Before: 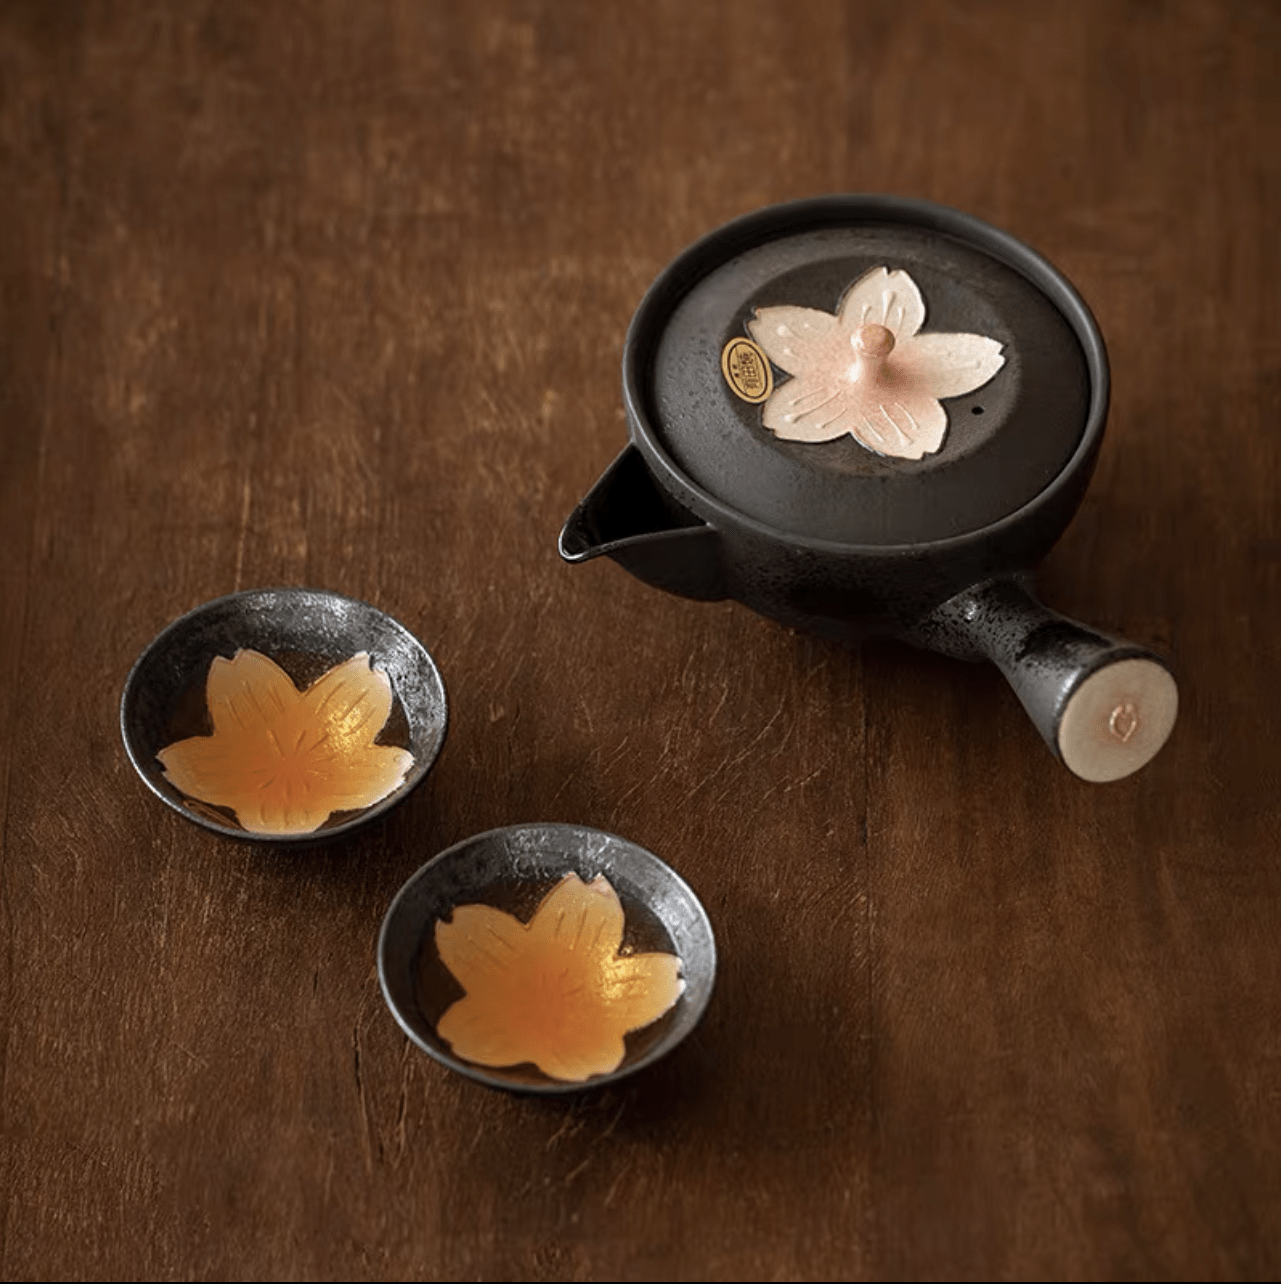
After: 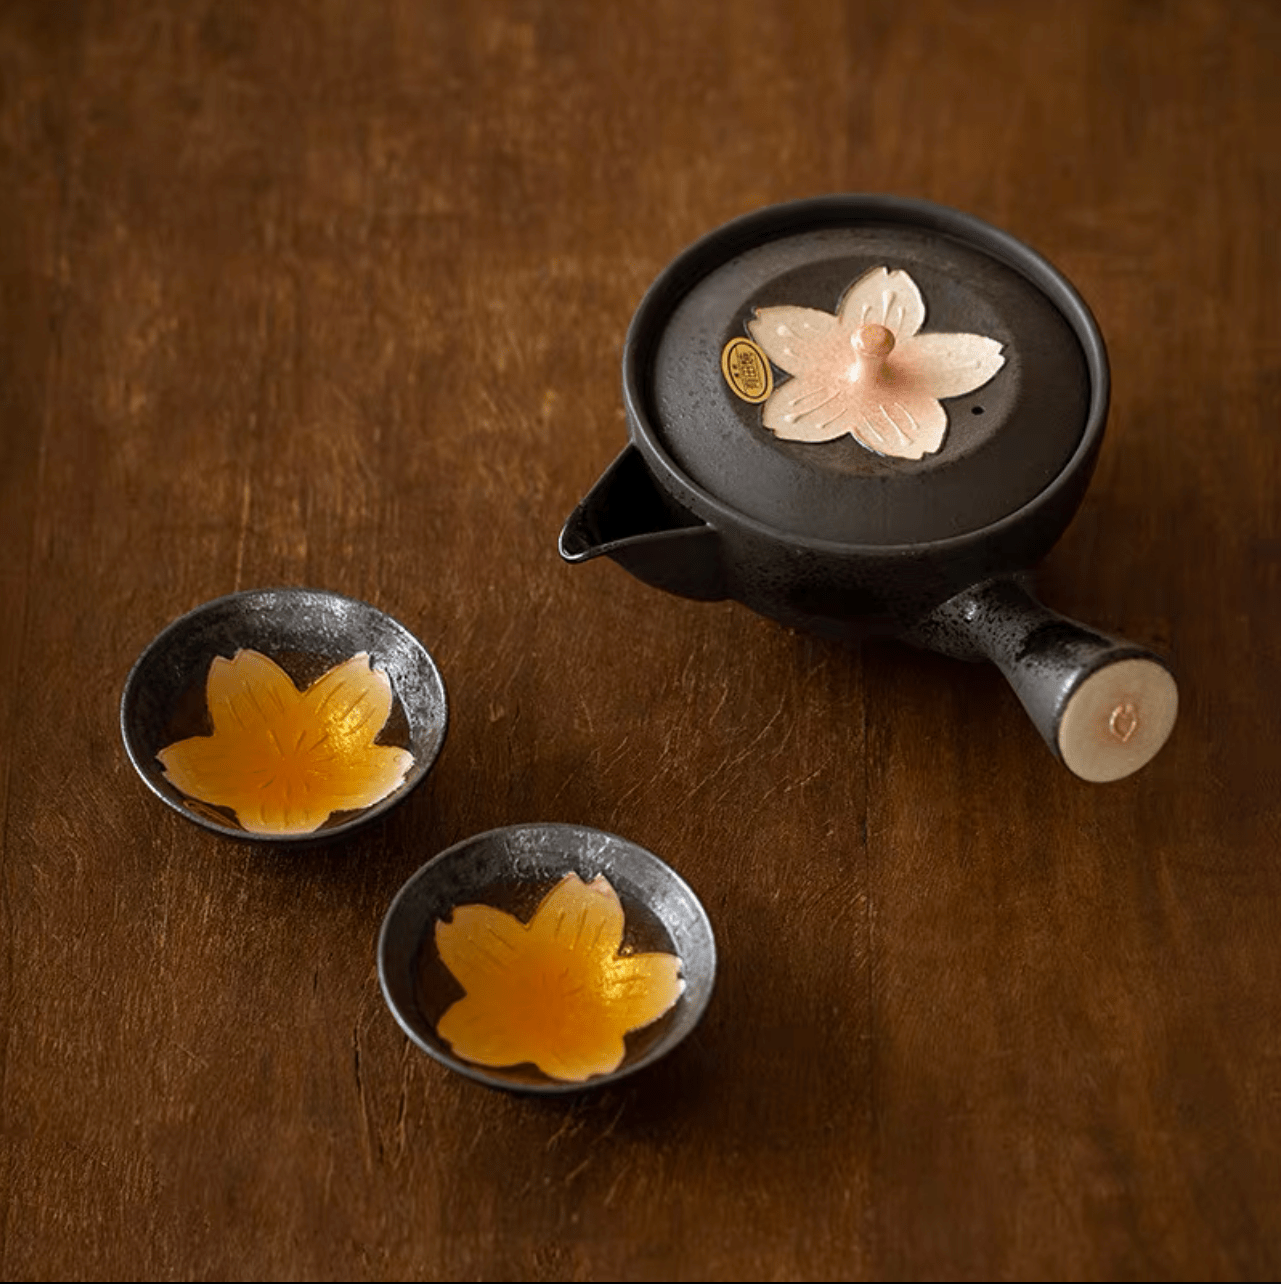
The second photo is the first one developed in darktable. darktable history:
color balance rgb: perceptual saturation grading › global saturation 20%, global vibrance 20%
bloom: size 13.65%, threshold 98.39%, strength 4.82%
